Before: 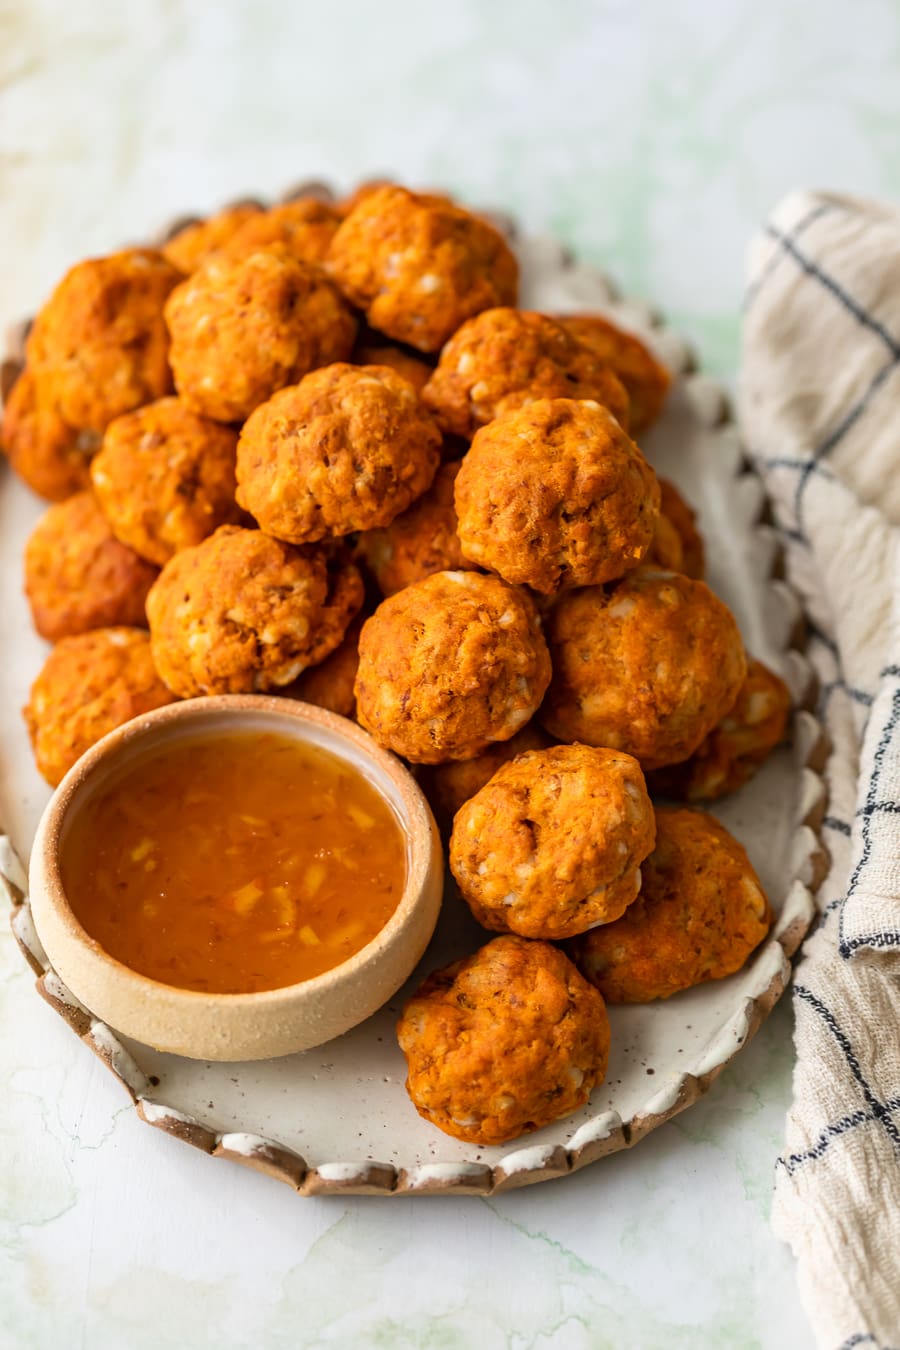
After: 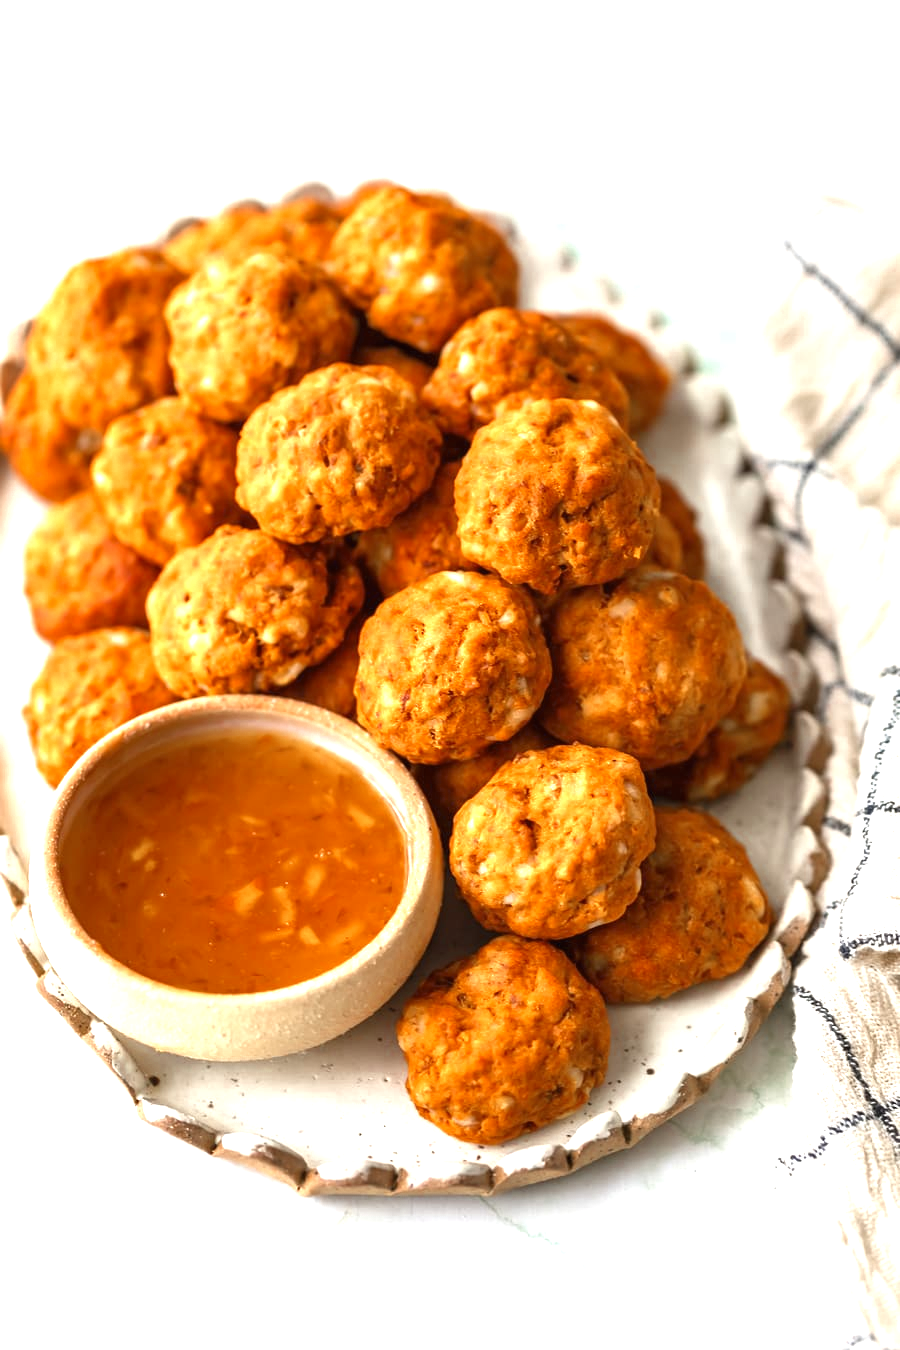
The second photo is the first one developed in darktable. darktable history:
exposure: black level correction 0, exposure 1.295 EV, compensate highlight preservation false
color zones: curves: ch0 [(0, 0.5) (0.125, 0.4) (0.25, 0.5) (0.375, 0.4) (0.5, 0.4) (0.625, 0.6) (0.75, 0.6) (0.875, 0.5)]; ch1 [(0, 0.35) (0.125, 0.45) (0.25, 0.35) (0.375, 0.35) (0.5, 0.35) (0.625, 0.35) (0.75, 0.45) (0.875, 0.35)]; ch2 [(0, 0.6) (0.125, 0.5) (0.25, 0.5) (0.375, 0.6) (0.5, 0.6) (0.625, 0.5) (0.75, 0.5) (0.875, 0.5)]
